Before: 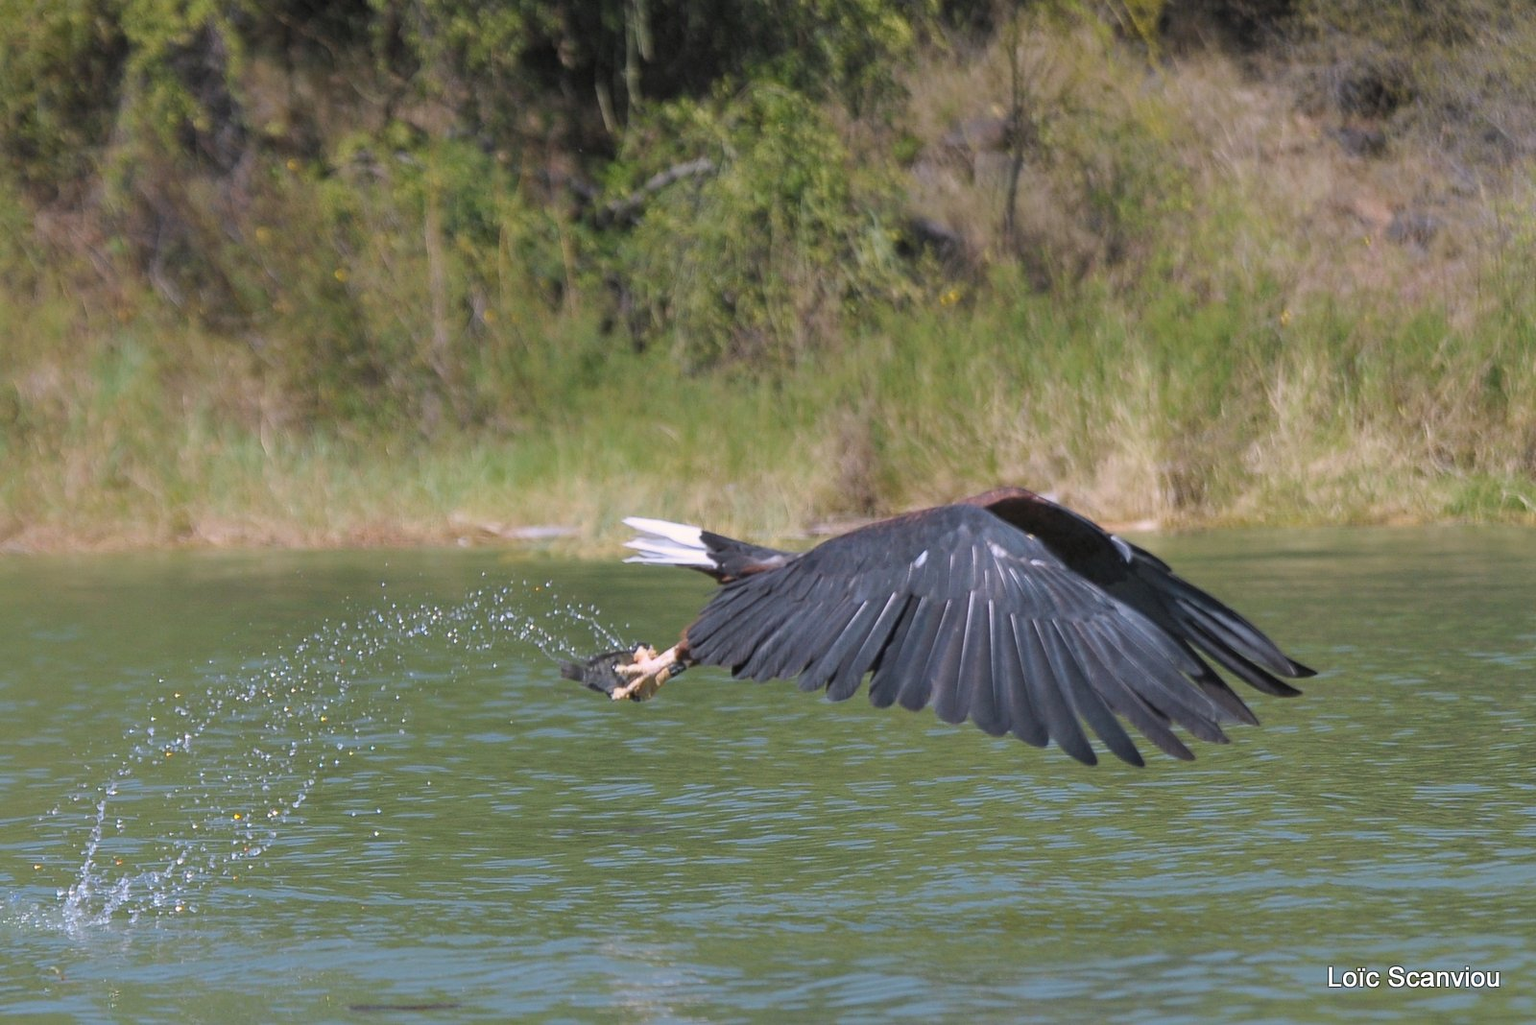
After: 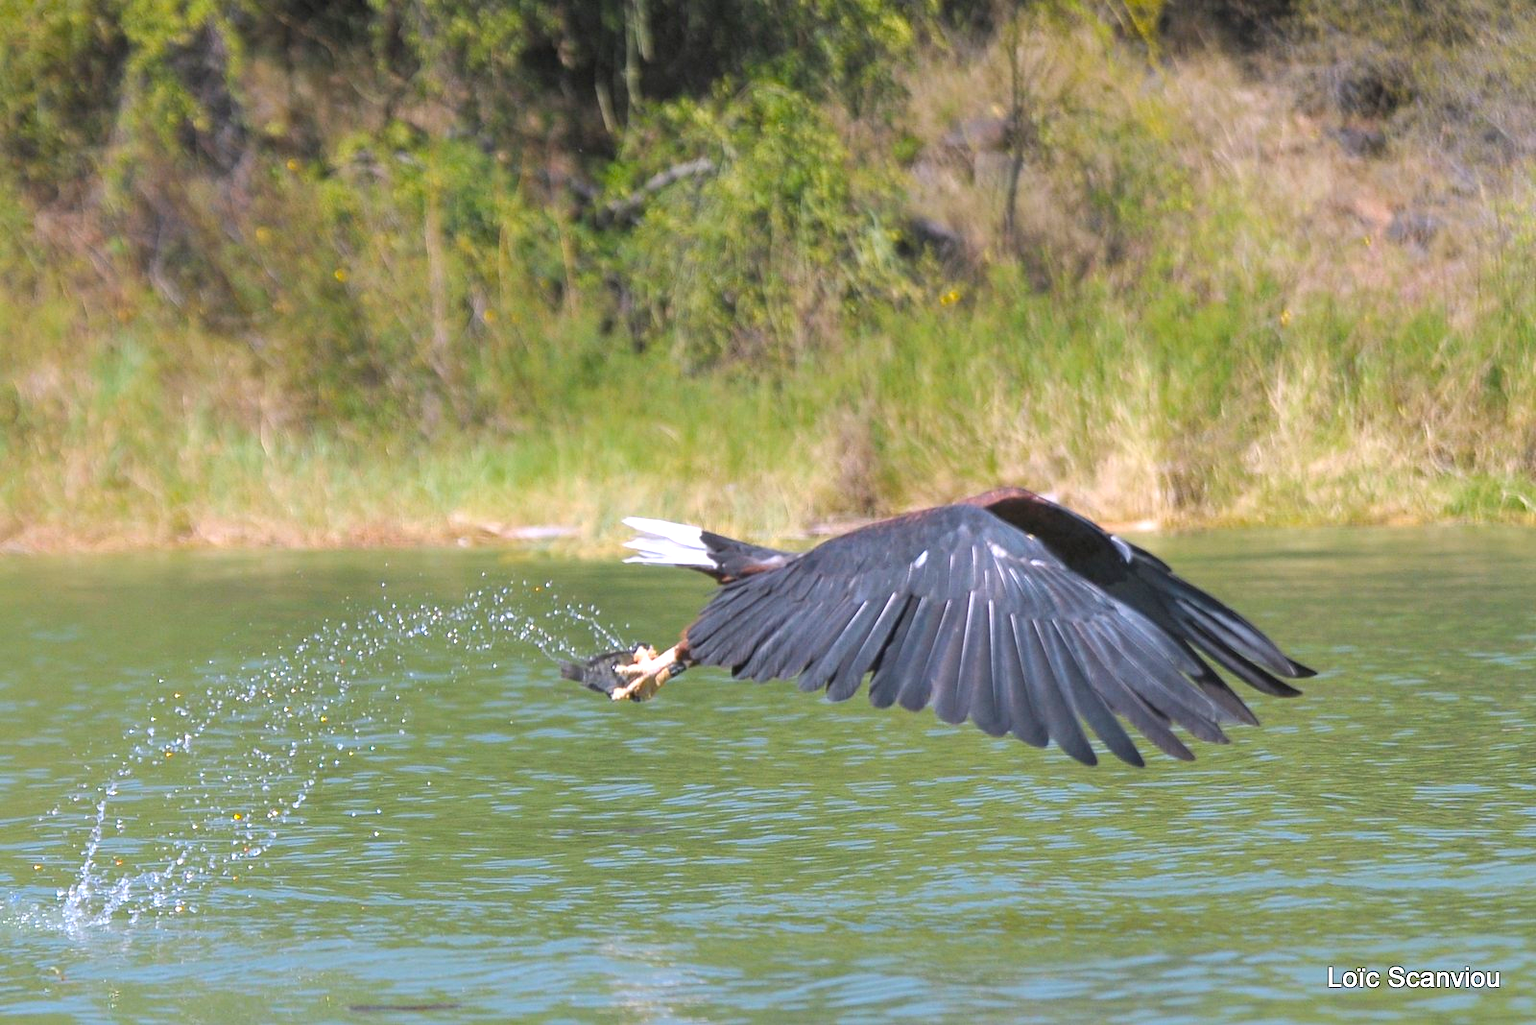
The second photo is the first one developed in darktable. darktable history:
color balance rgb: power › hue 326.26°, perceptual saturation grading › global saturation 25.688%
exposure: black level correction 0, exposure 0.698 EV, compensate highlight preservation false
